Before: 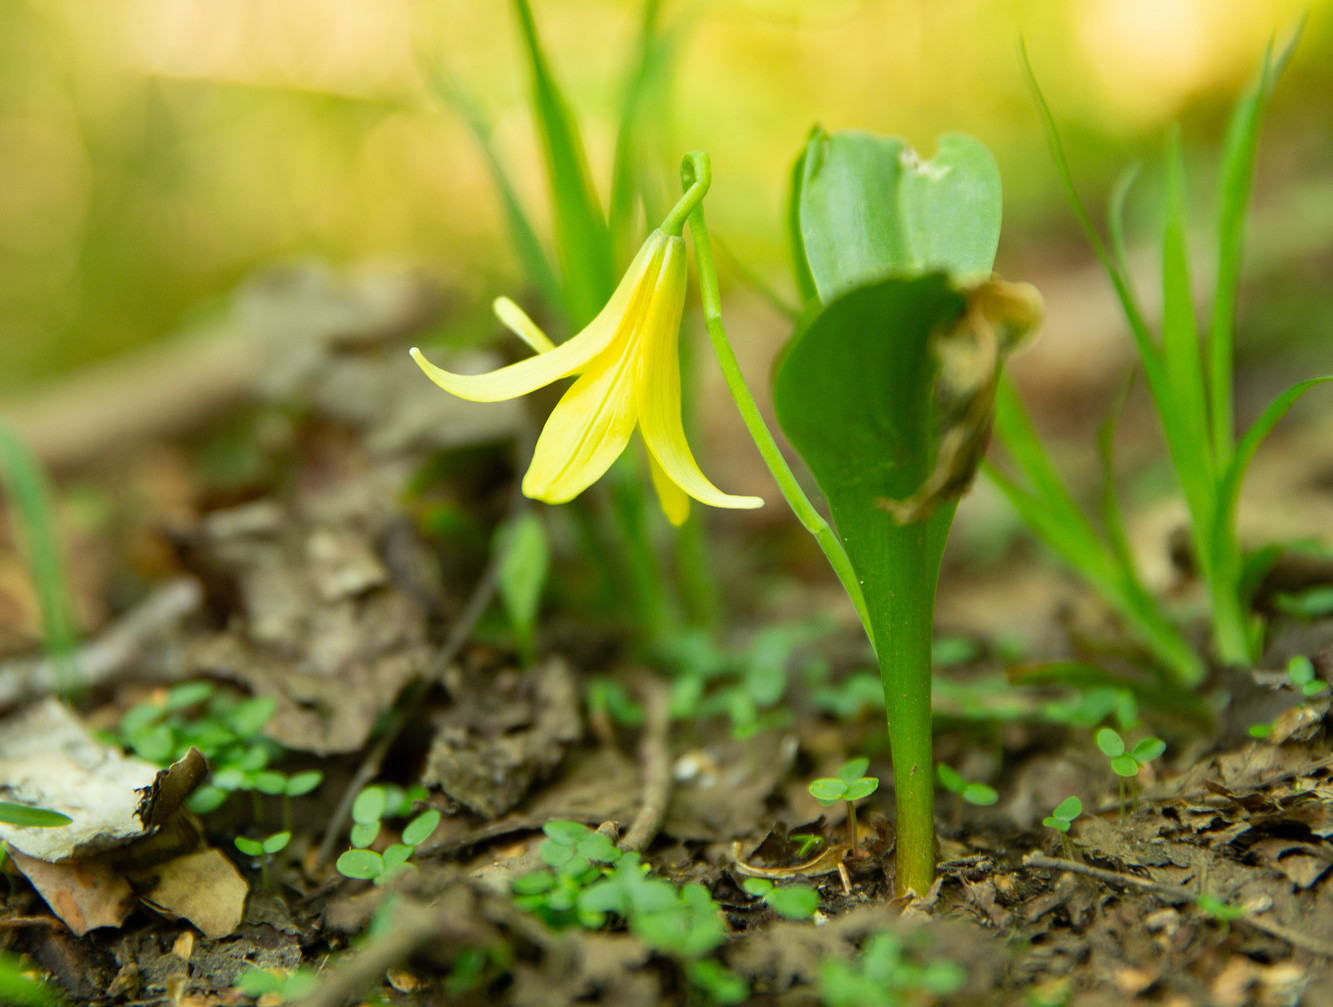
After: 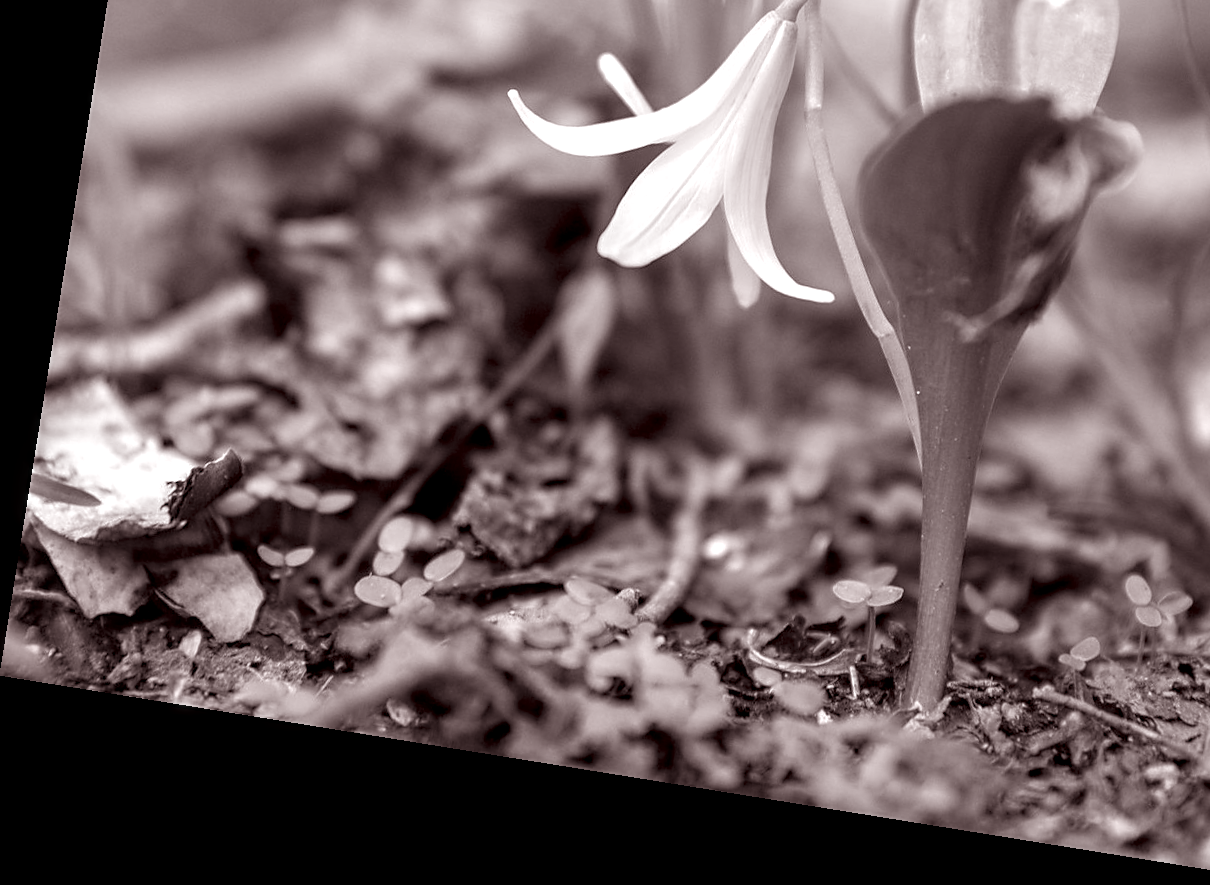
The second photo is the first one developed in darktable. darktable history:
local contrast: highlights 60%, shadows 60%, detail 160%
sharpen: radius 1.864, amount 0.398, threshold 1.271
exposure: black level correction 0.001, exposure 0.5 EV, compensate exposure bias true, compensate highlight preservation false
color calibration: output gray [0.21, 0.42, 0.37, 0], gray › normalize channels true, illuminant same as pipeline (D50), adaptation XYZ, x 0.346, y 0.359, gamut compression 0
contrast equalizer: octaves 7, y [[0.6 ×6], [0.55 ×6], [0 ×6], [0 ×6], [0 ×6]], mix -0.2
rotate and perspective: rotation 9.12°, automatic cropping off
rgb levels: mode RGB, independent channels, levels [[0, 0.474, 1], [0, 0.5, 1], [0, 0.5, 1]]
crop: top 26.531%, right 17.959%
